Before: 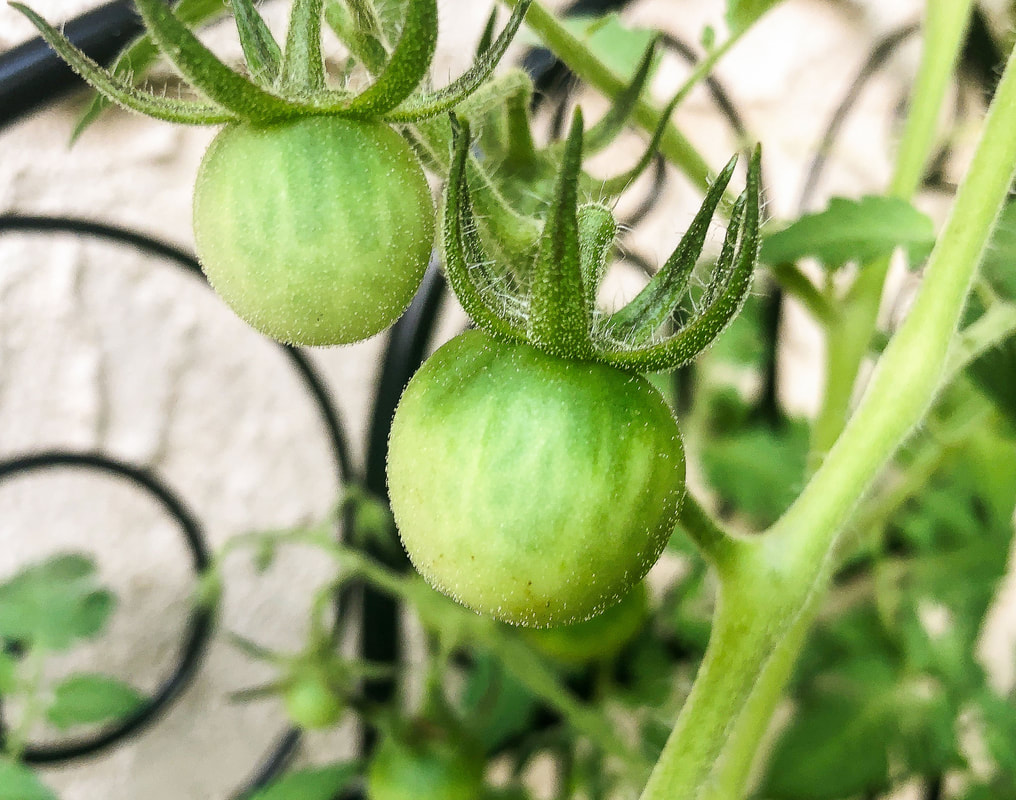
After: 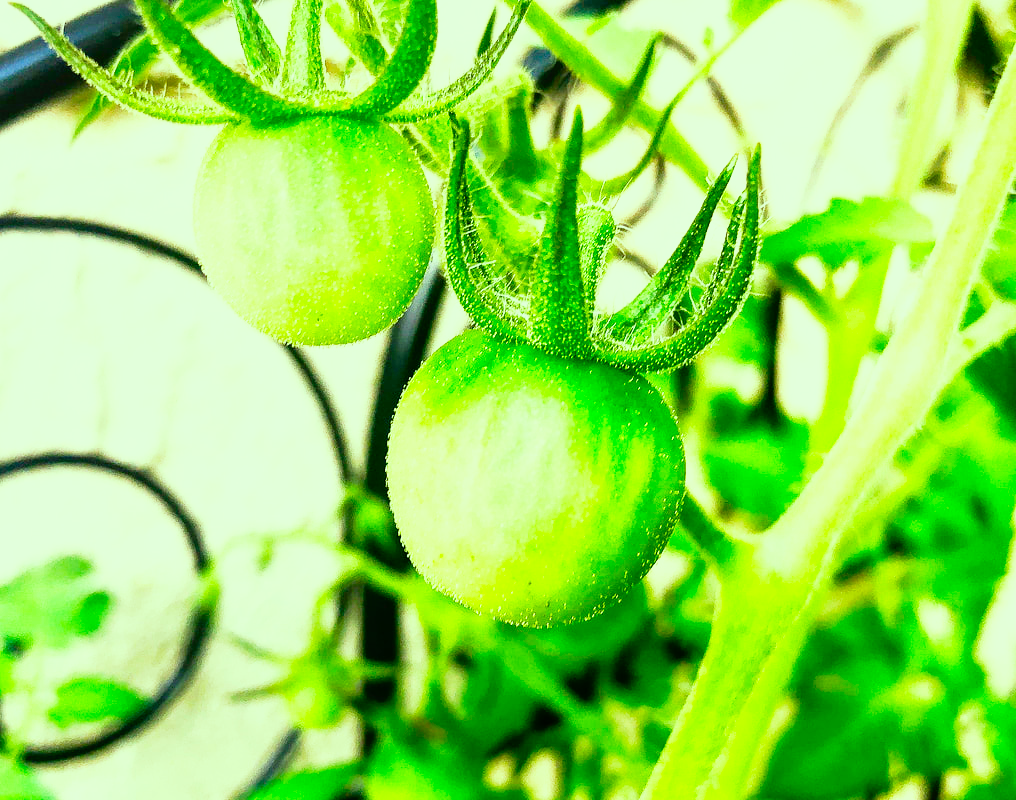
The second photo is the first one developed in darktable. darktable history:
base curve: curves: ch0 [(0, 0) (0.012, 0.01) (0.073, 0.168) (0.31, 0.711) (0.645, 0.957) (1, 1)], preserve colors none
color correction: highlights a* -10.98, highlights b* 9.92, saturation 1.71
